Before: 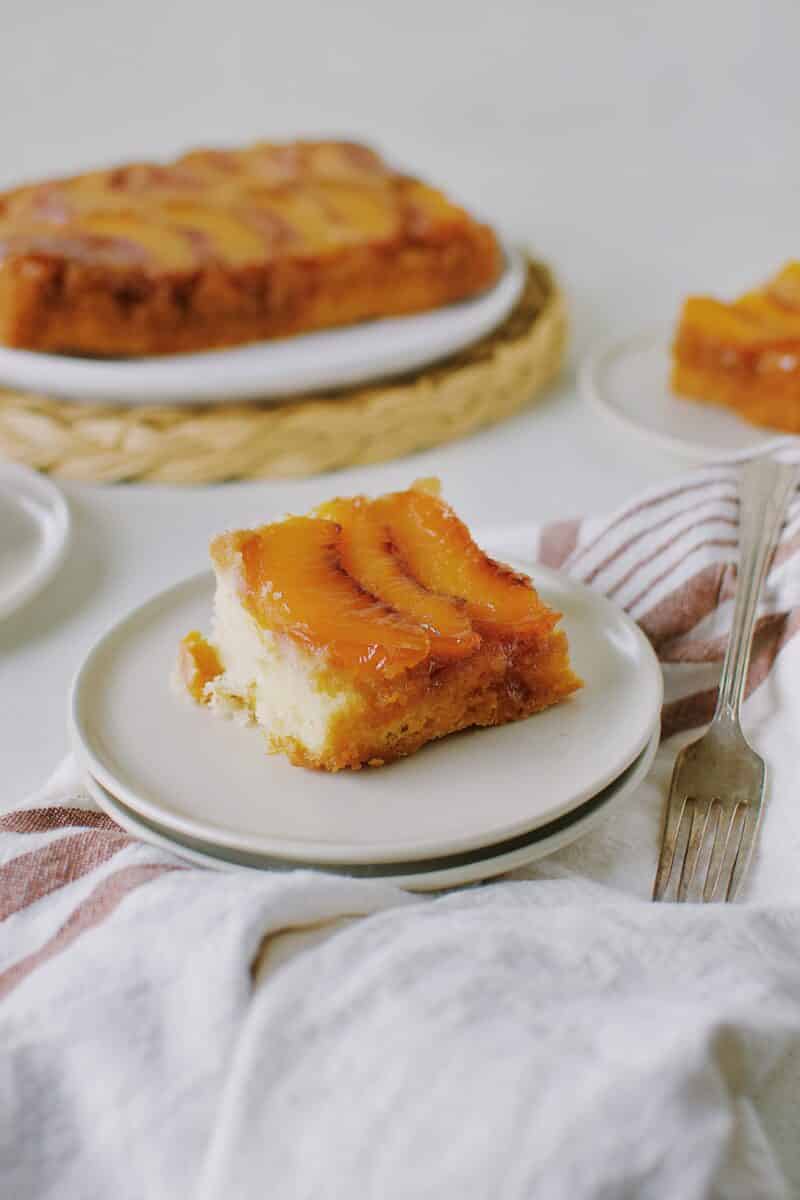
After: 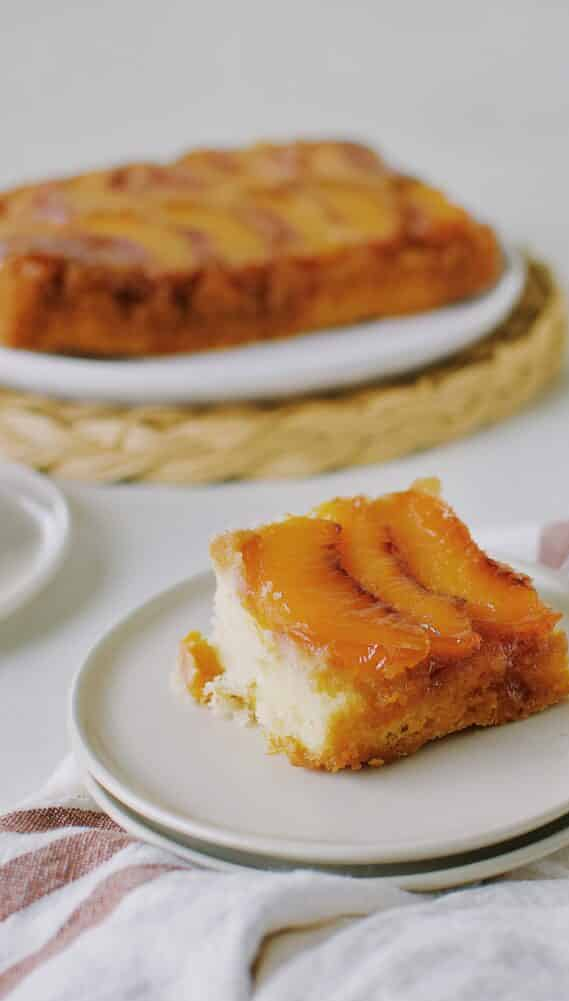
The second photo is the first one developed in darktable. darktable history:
crop: right 28.823%, bottom 16.522%
